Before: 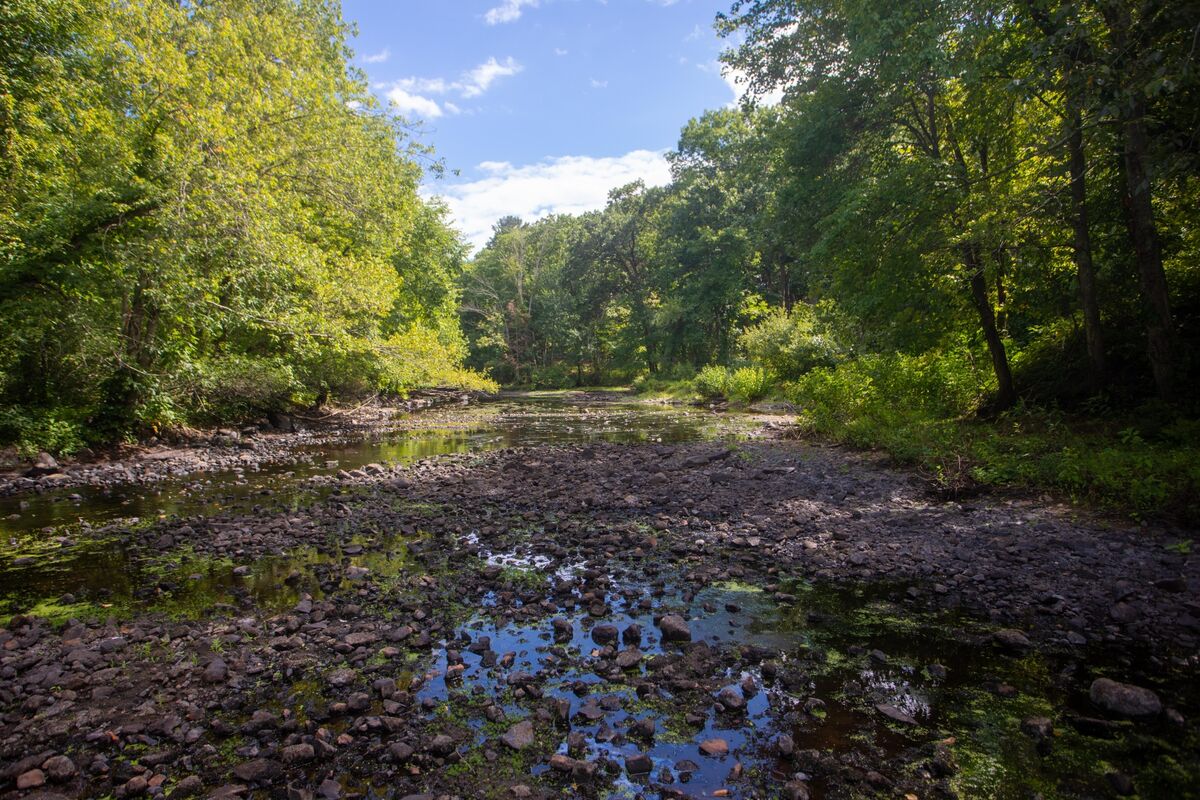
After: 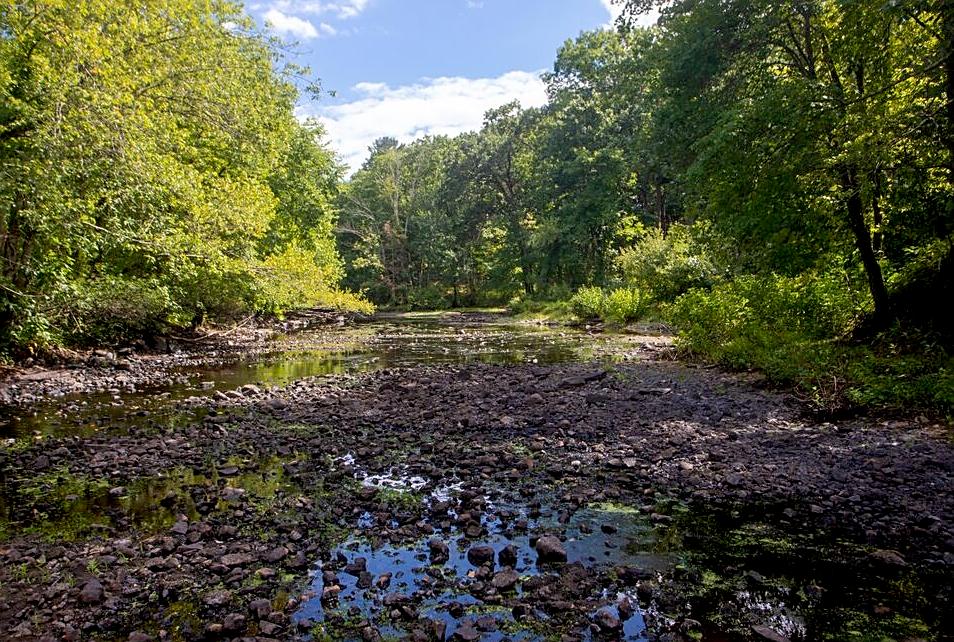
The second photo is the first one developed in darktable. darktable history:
tone equalizer: edges refinement/feathering 500, mask exposure compensation -1.57 EV, preserve details no
sharpen: on, module defaults
crop and rotate: left 10.334%, top 10.05%, right 10.105%, bottom 9.681%
exposure: black level correction 0.009, exposure 0.015 EV, compensate exposure bias true, compensate highlight preservation false
